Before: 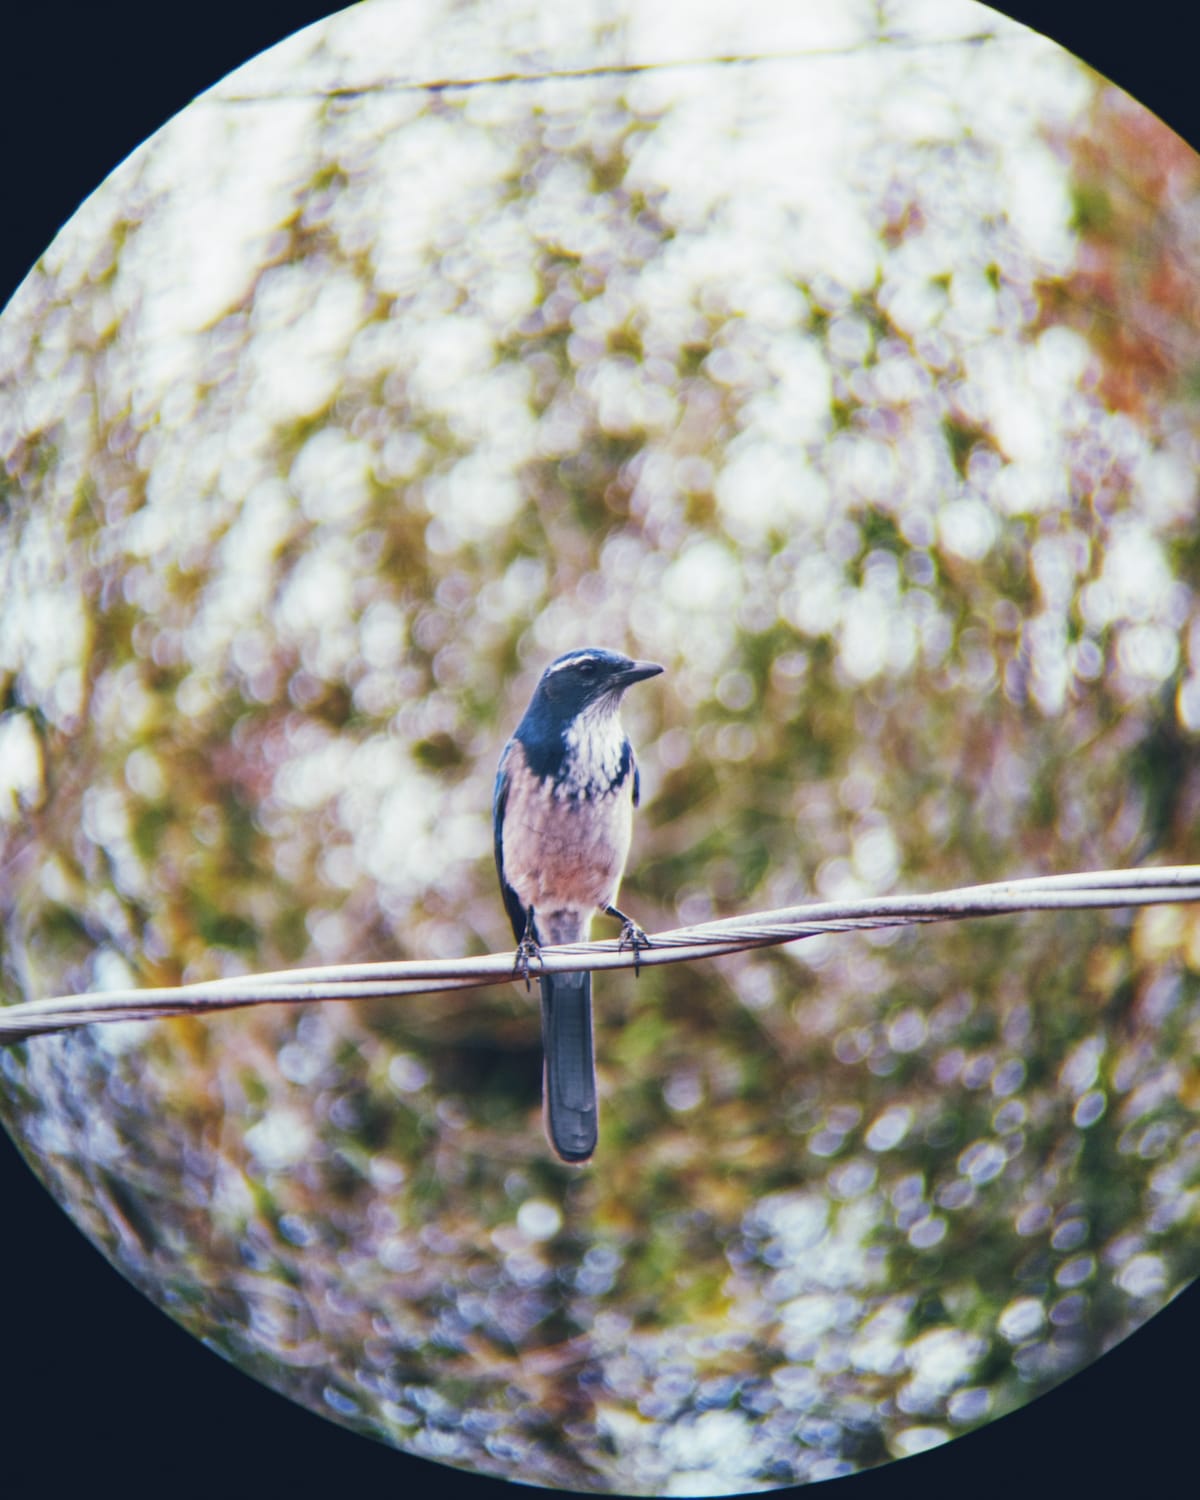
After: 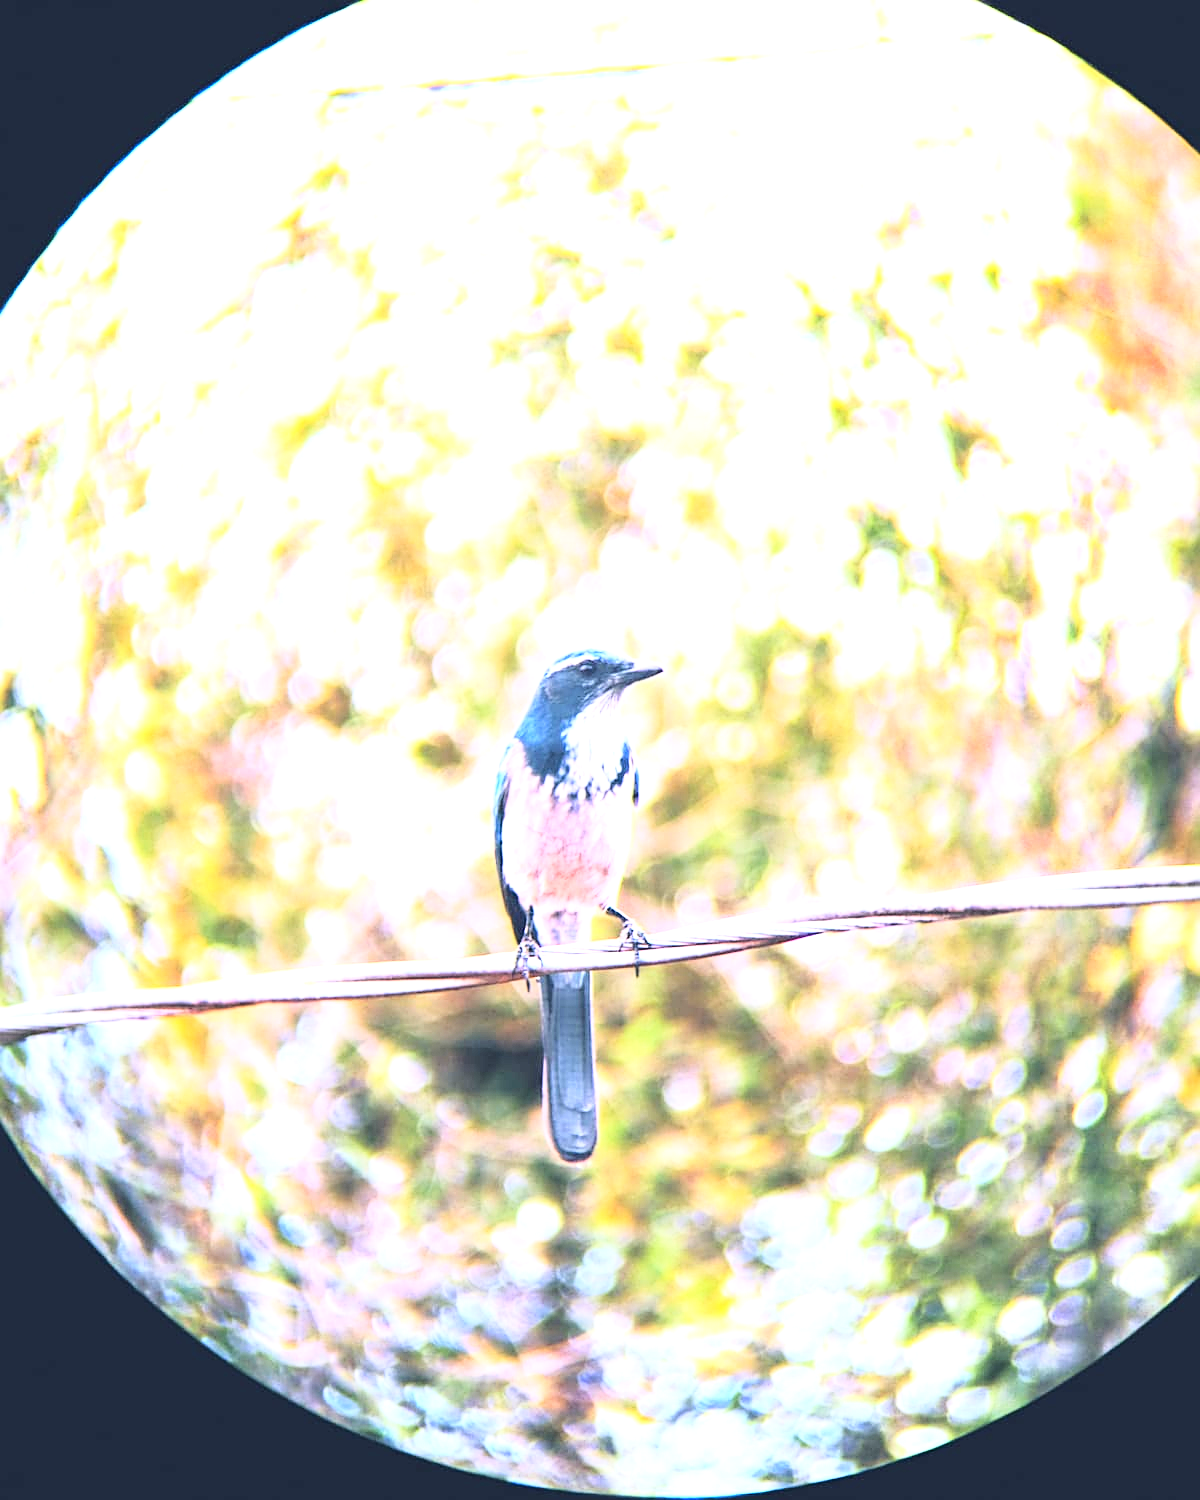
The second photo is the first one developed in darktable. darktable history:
exposure: black level correction 0, exposure 1.465 EV, compensate exposure bias true, compensate highlight preservation false
sharpen: on, module defaults
base curve: curves: ch0 [(0, 0) (0.028, 0.03) (0.121, 0.232) (0.46, 0.748) (0.859, 0.968) (1, 1)]
